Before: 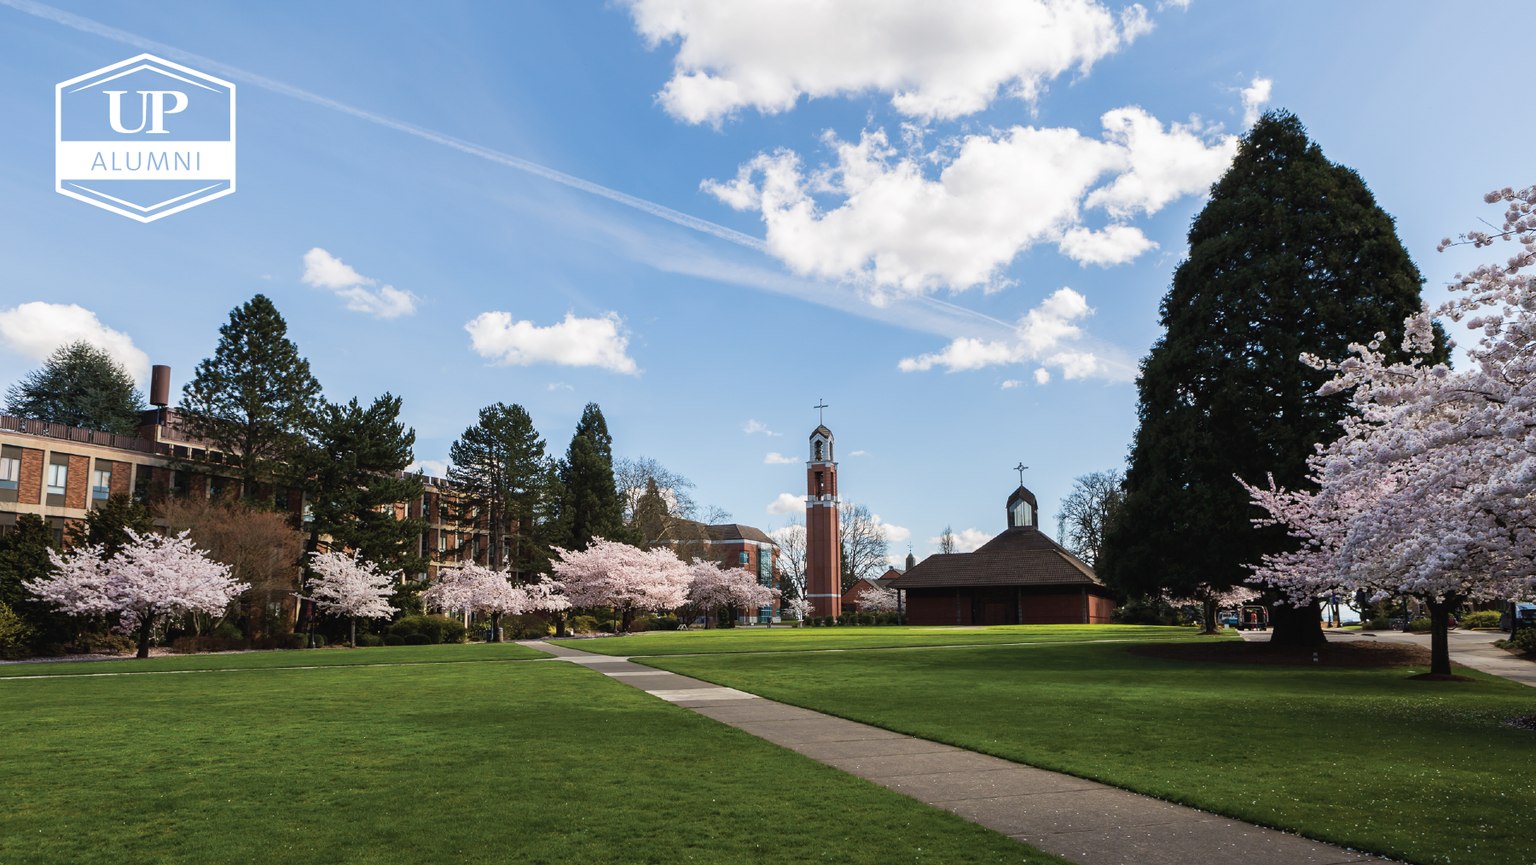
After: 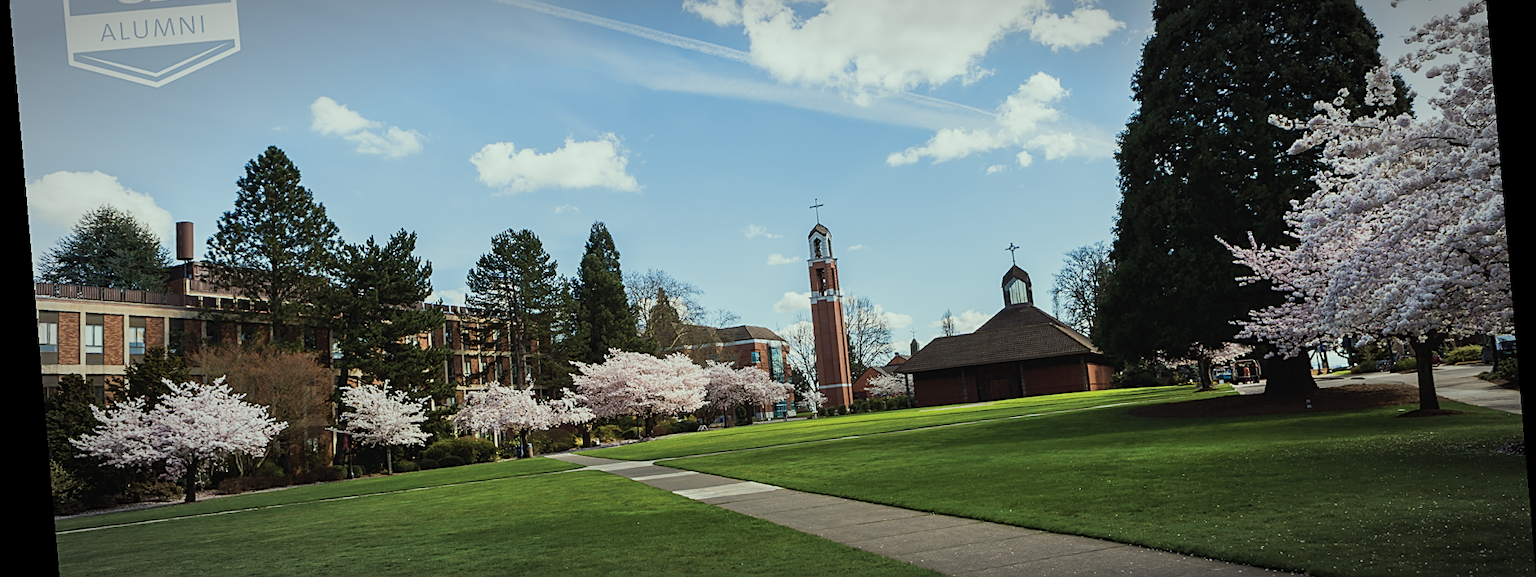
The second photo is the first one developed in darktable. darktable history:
crop and rotate: top 25.357%, bottom 13.942%
sharpen: on, module defaults
vignetting: automatic ratio true
color correction: highlights a* -8, highlights b* 3.1
rotate and perspective: rotation -4.98°, automatic cropping off
sigmoid: contrast 1.22, skew 0.65
